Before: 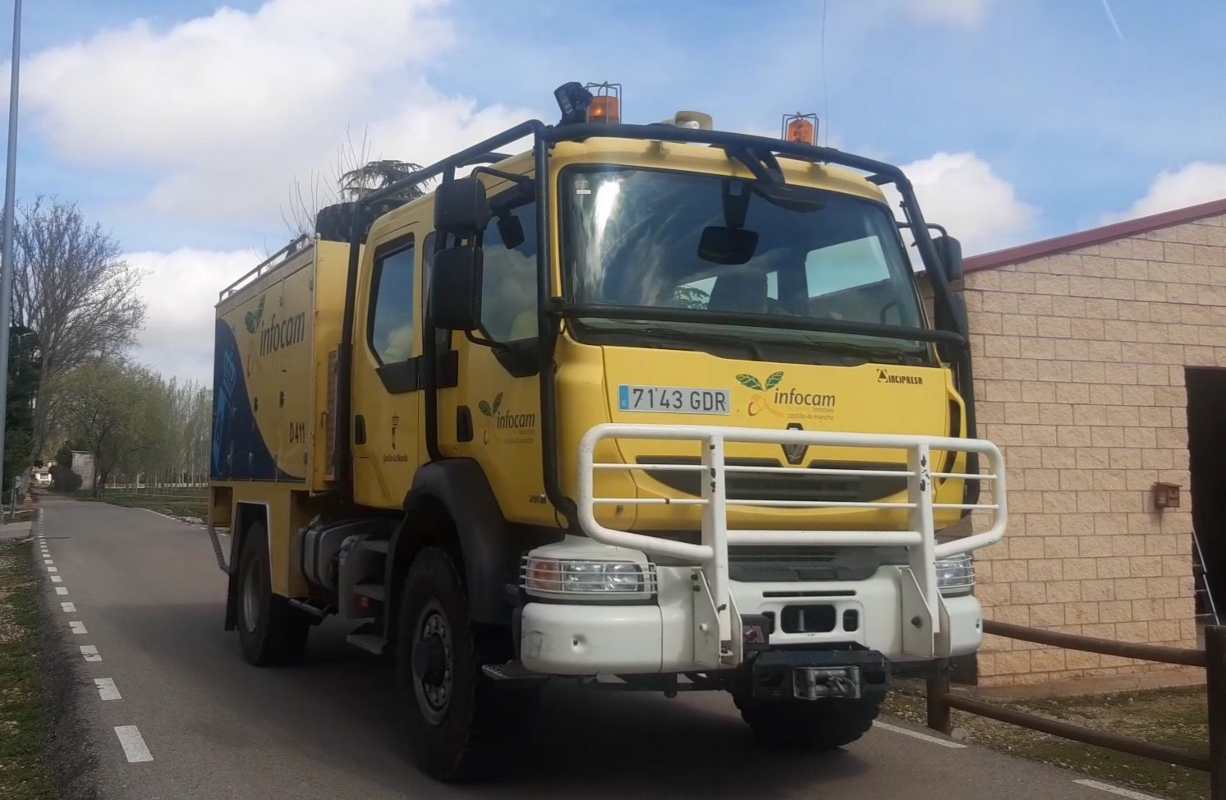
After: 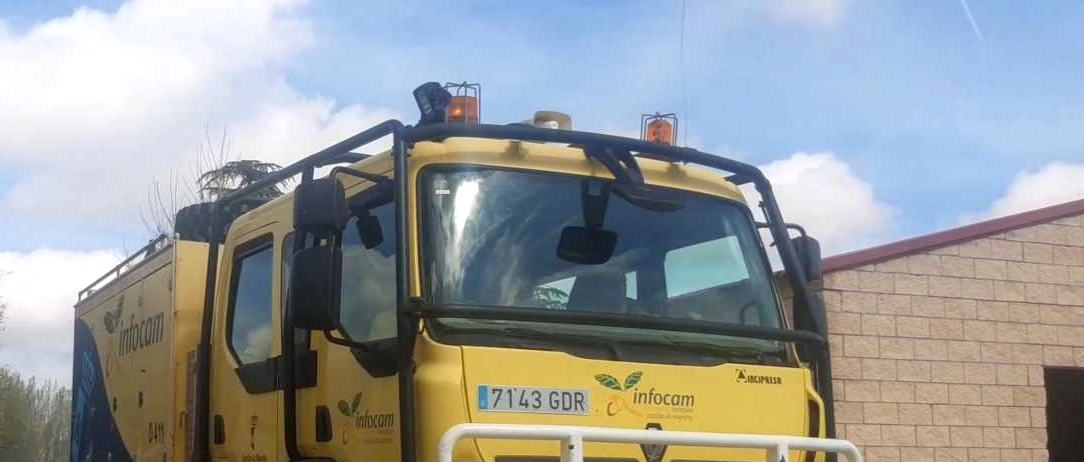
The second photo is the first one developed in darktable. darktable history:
exposure: exposure 0.202 EV, compensate exposure bias true, compensate highlight preservation false
crop and rotate: left 11.553%, bottom 42.203%
local contrast: detail 110%
